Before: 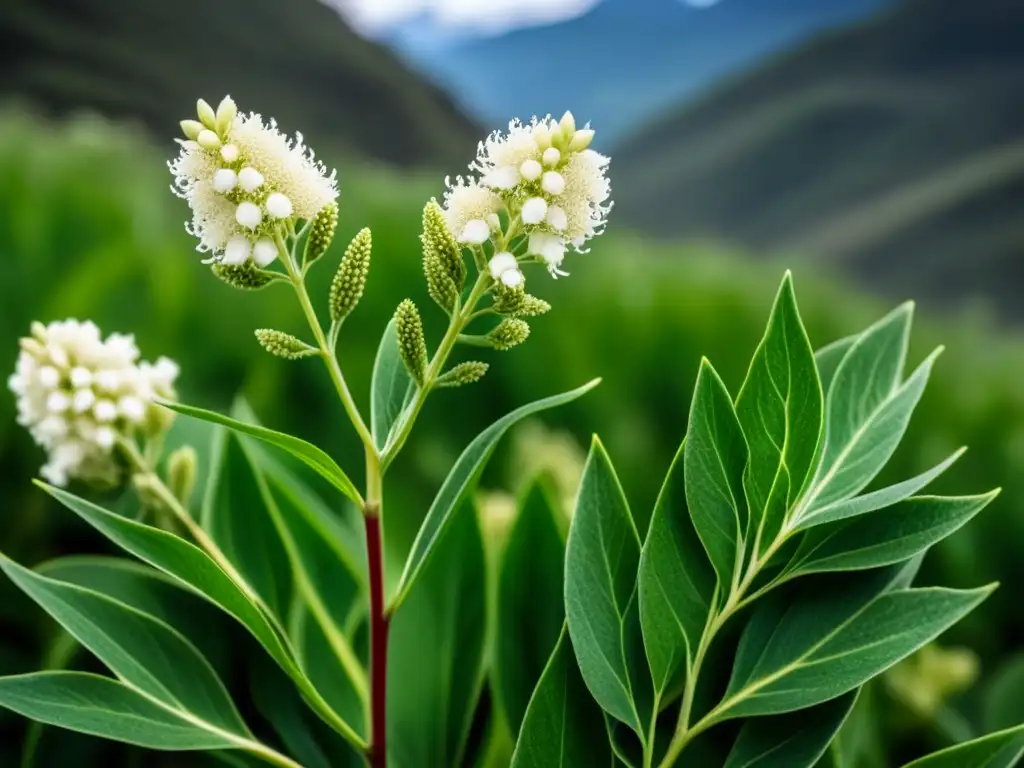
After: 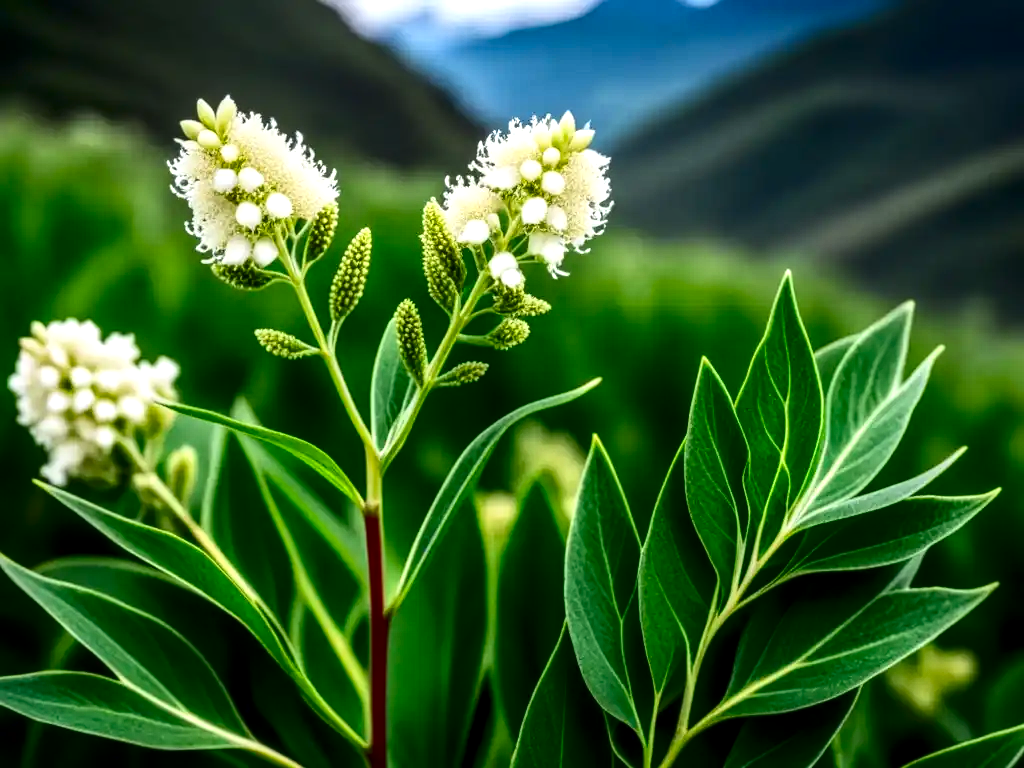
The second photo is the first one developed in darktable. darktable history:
local contrast: on, module defaults
exposure: exposure 0.371 EV, compensate exposure bias true, compensate highlight preservation false
contrast brightness saturation: contrast 0.187, brightness -0.231, saturation 0.114
